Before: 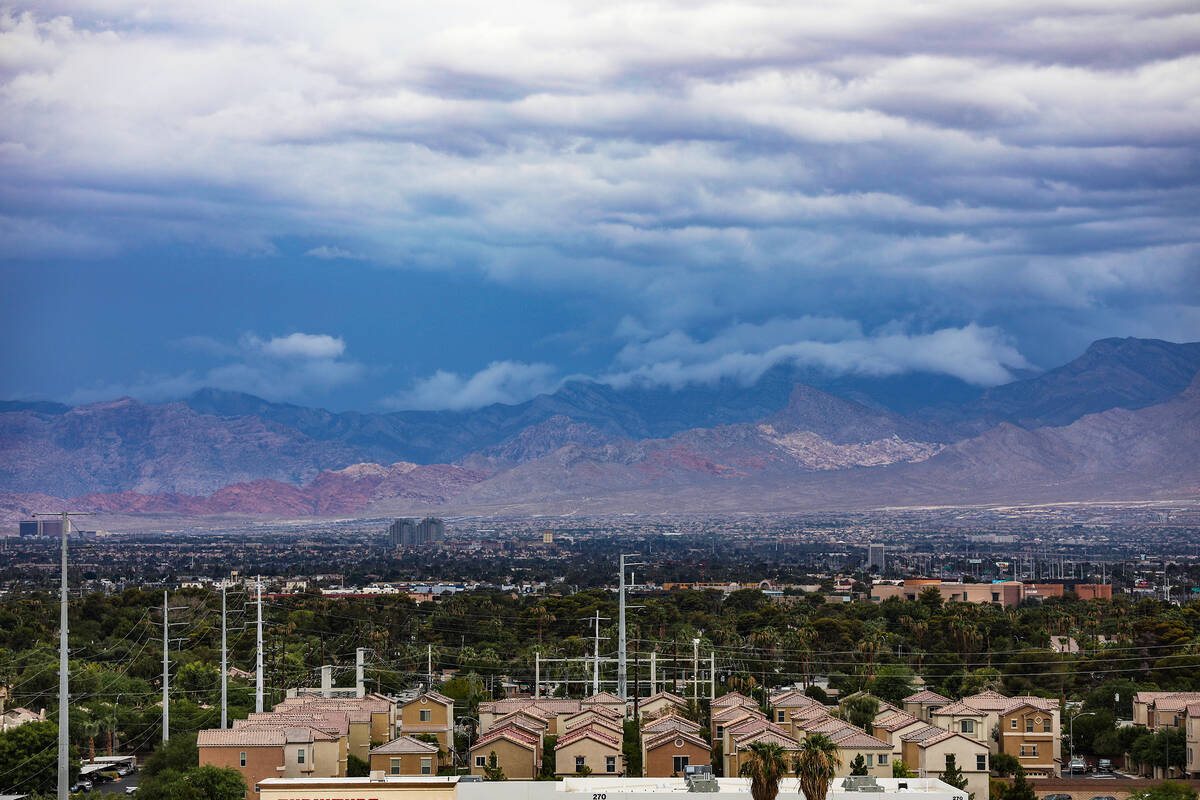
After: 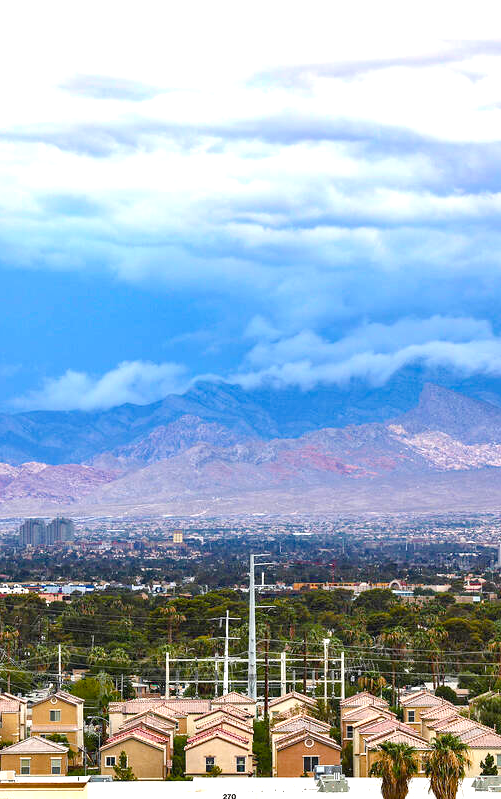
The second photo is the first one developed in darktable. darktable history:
crop: left 30.843%, right 27.329%
exposure: black level correction 0, exposure 1.287 EV, compensate exposure bias true, compensate highlight preservation false
color balance rgb: perceptual saturation grading › global saturation 21.239%, perceptual saturation grading › highlights -19.897%, perceptual saturation grading › shadows 29.612%, contrast -9.895%
